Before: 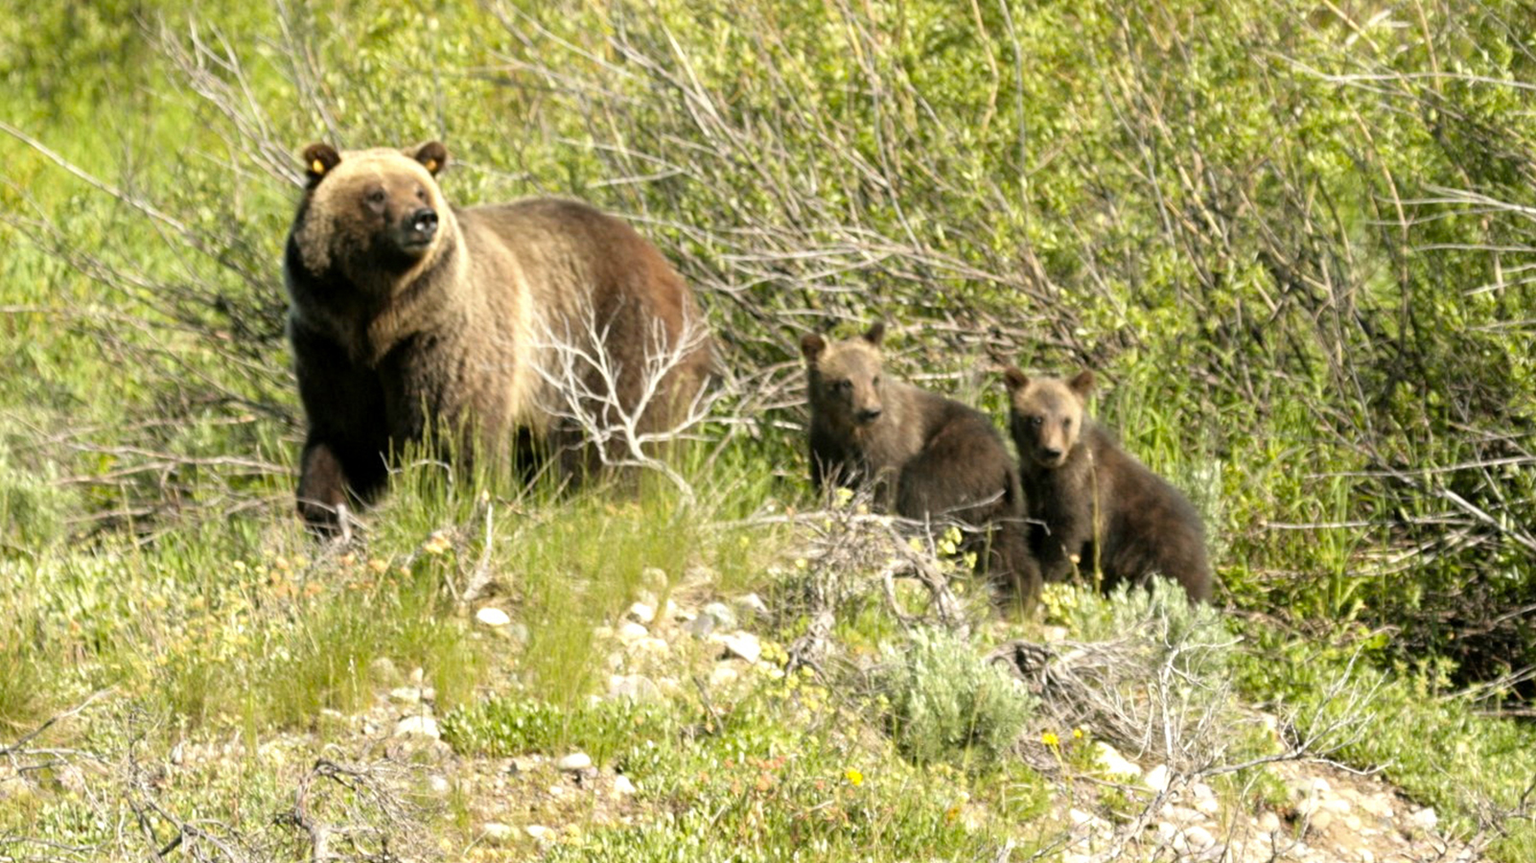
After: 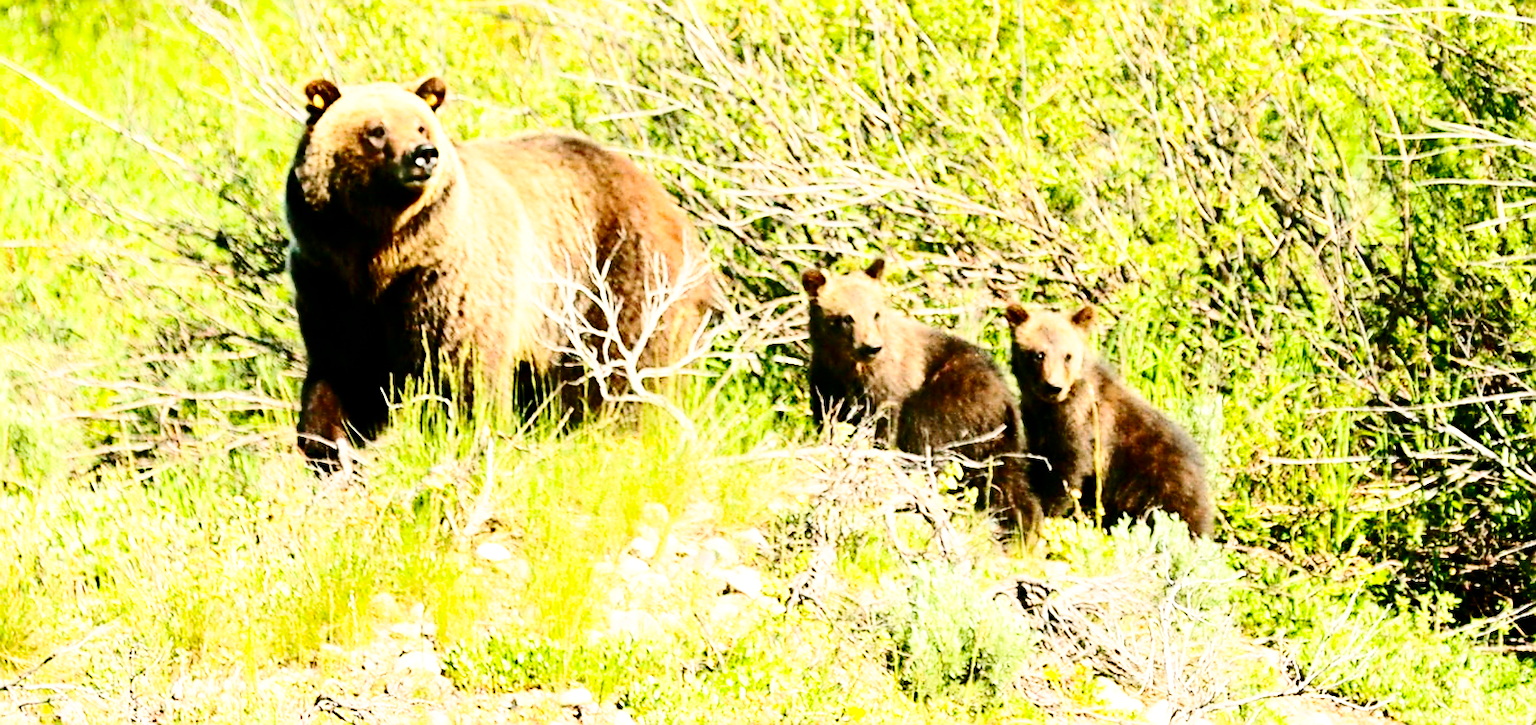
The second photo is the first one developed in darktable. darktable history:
contrast brightness saturation: contrast 0.4, brightness 0.05, saturation 0.25
crop: top 7.625%, bottom 8.027%
sharpen: radius 1.4, amount 1.25, threshold 0.7
rgb levels: preserve colors max RGB
base curve: curves: ch0 [(0, 0) (0.028, 0.03) (0.121, 0.232) (0.46, 0.748) (0.859, 0.968) (1, 1)], preserve colors none
